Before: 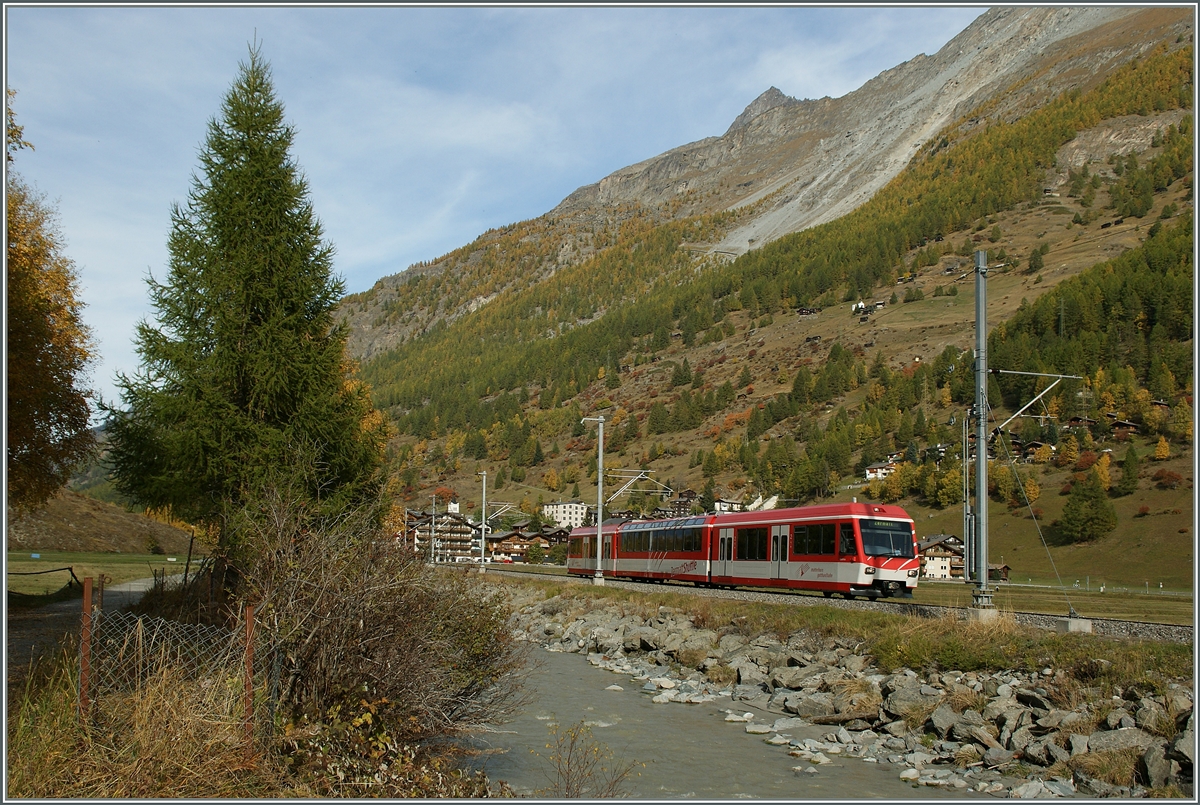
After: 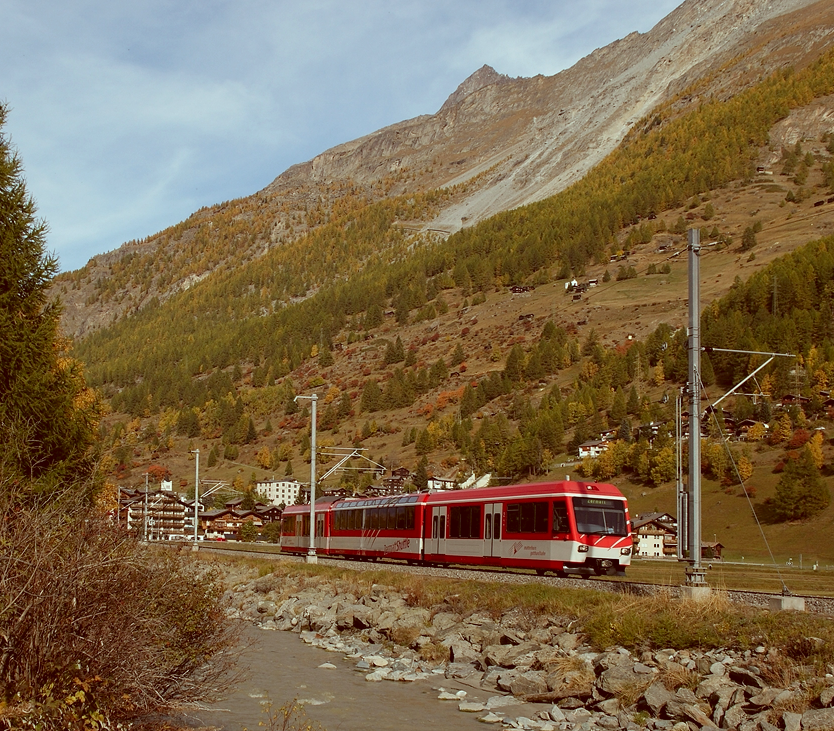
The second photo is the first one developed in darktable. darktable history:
color correction: highlights a* -7.27, highlights b* -0.195, shadows a* 20.45, shadows b* 12.28
crop and rotate: left 23.981%, top 2.765%, right 6.478%, bottom 6.34%
